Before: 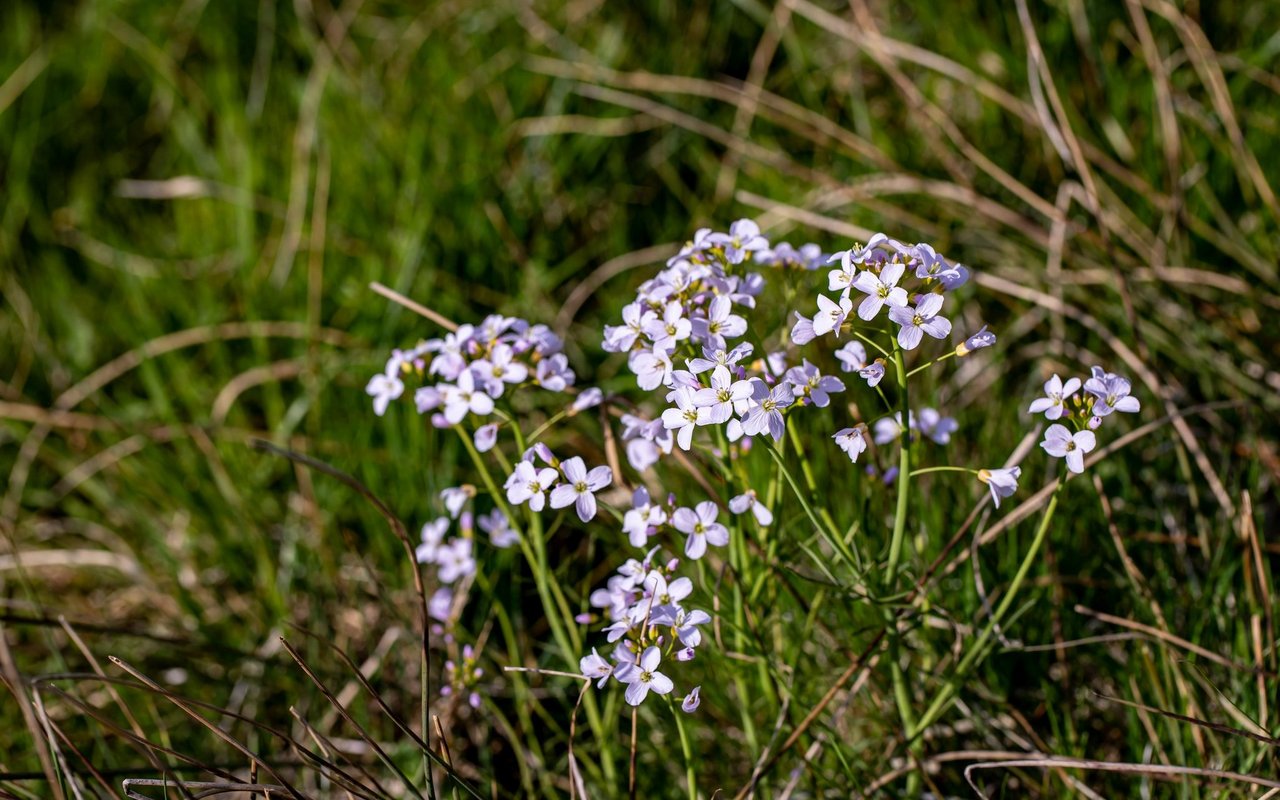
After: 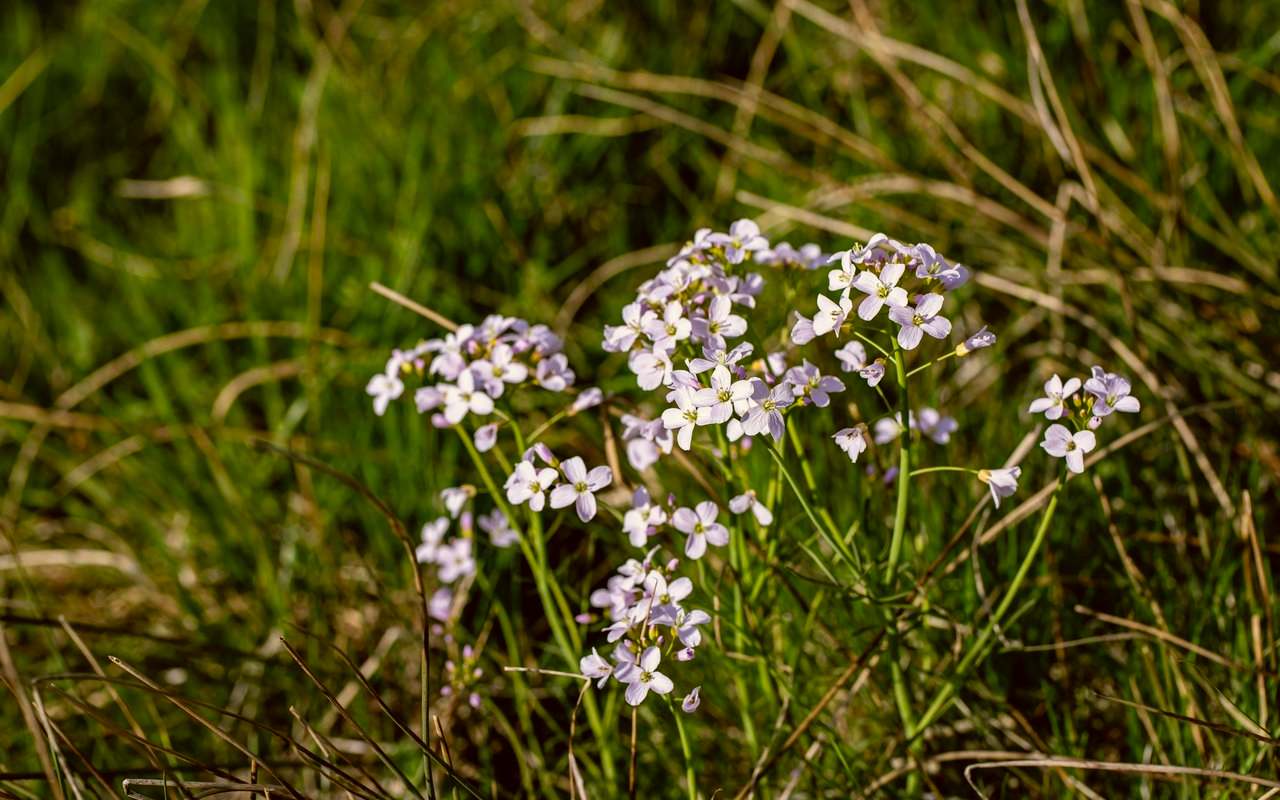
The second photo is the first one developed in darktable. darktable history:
color correction: highlights a* -1.49, highlights b* 10.2, shadows a* 0.432, shadows b* 19.19
